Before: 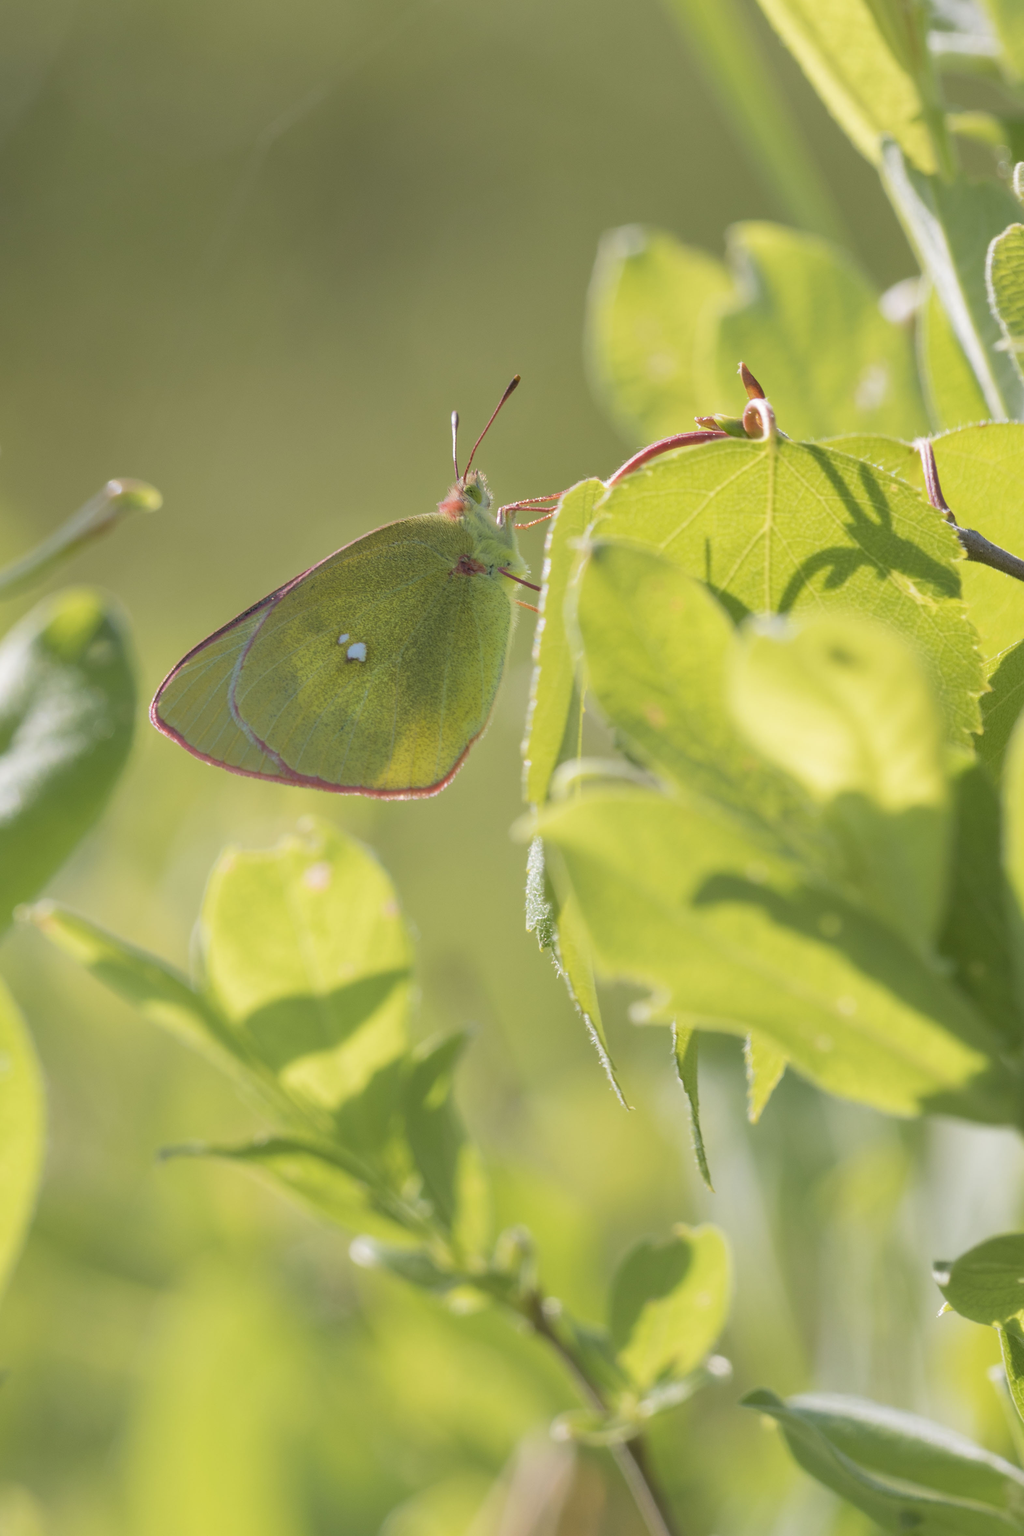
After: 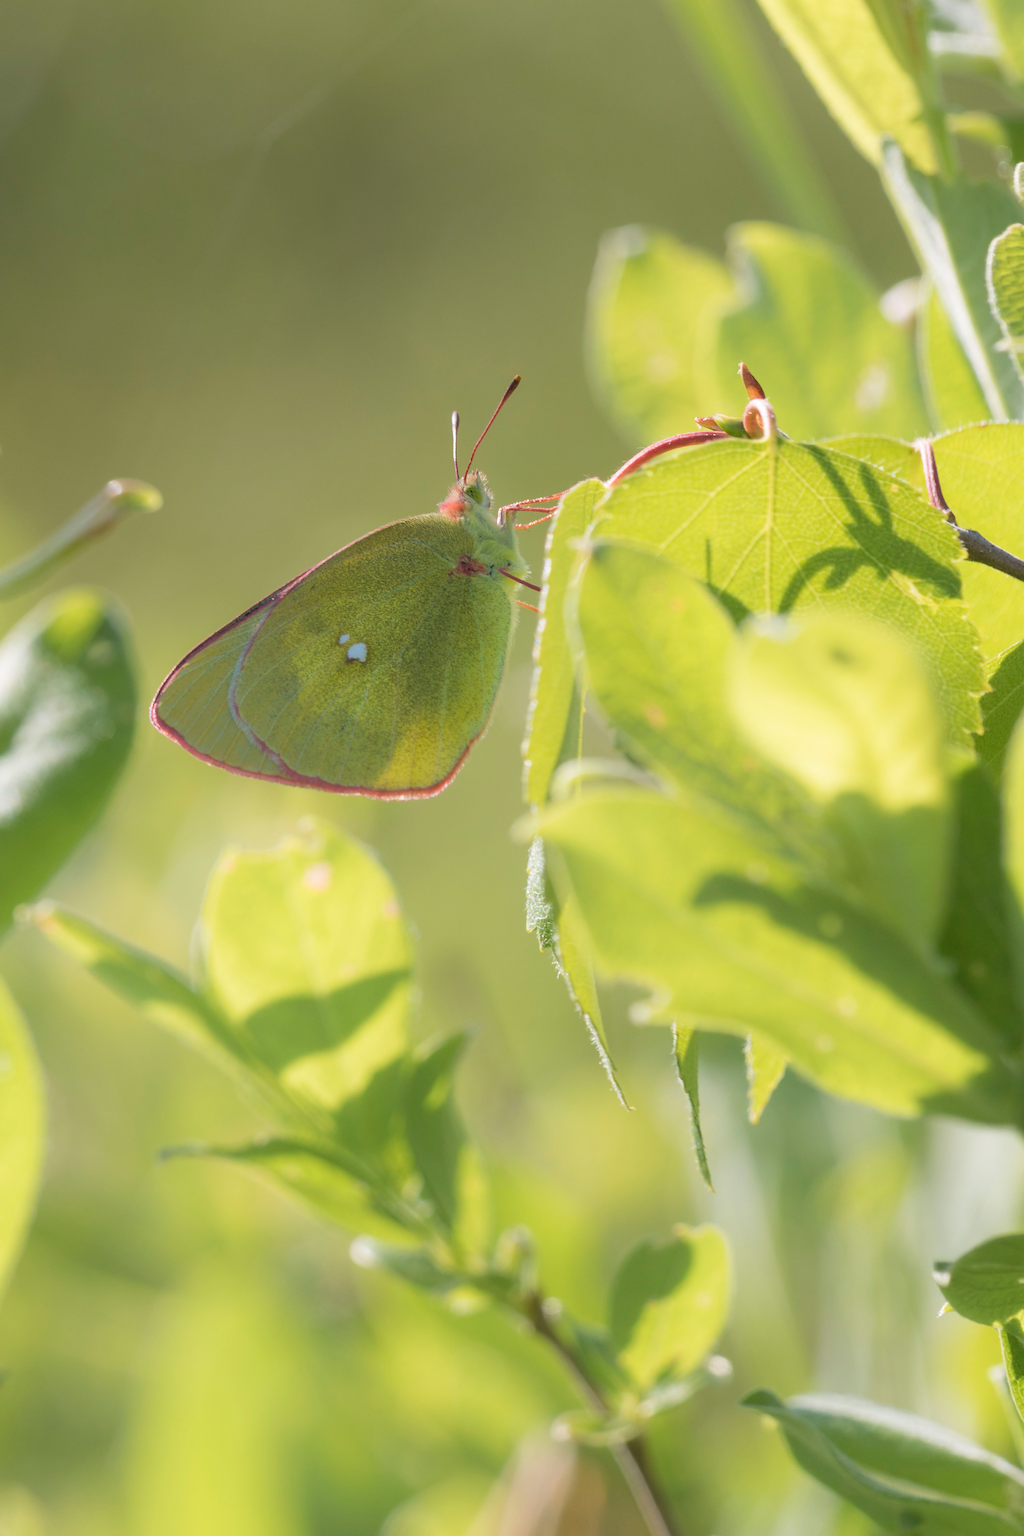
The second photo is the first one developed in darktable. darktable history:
shadows and highlights: shadows 1.41, highlights 40.73
